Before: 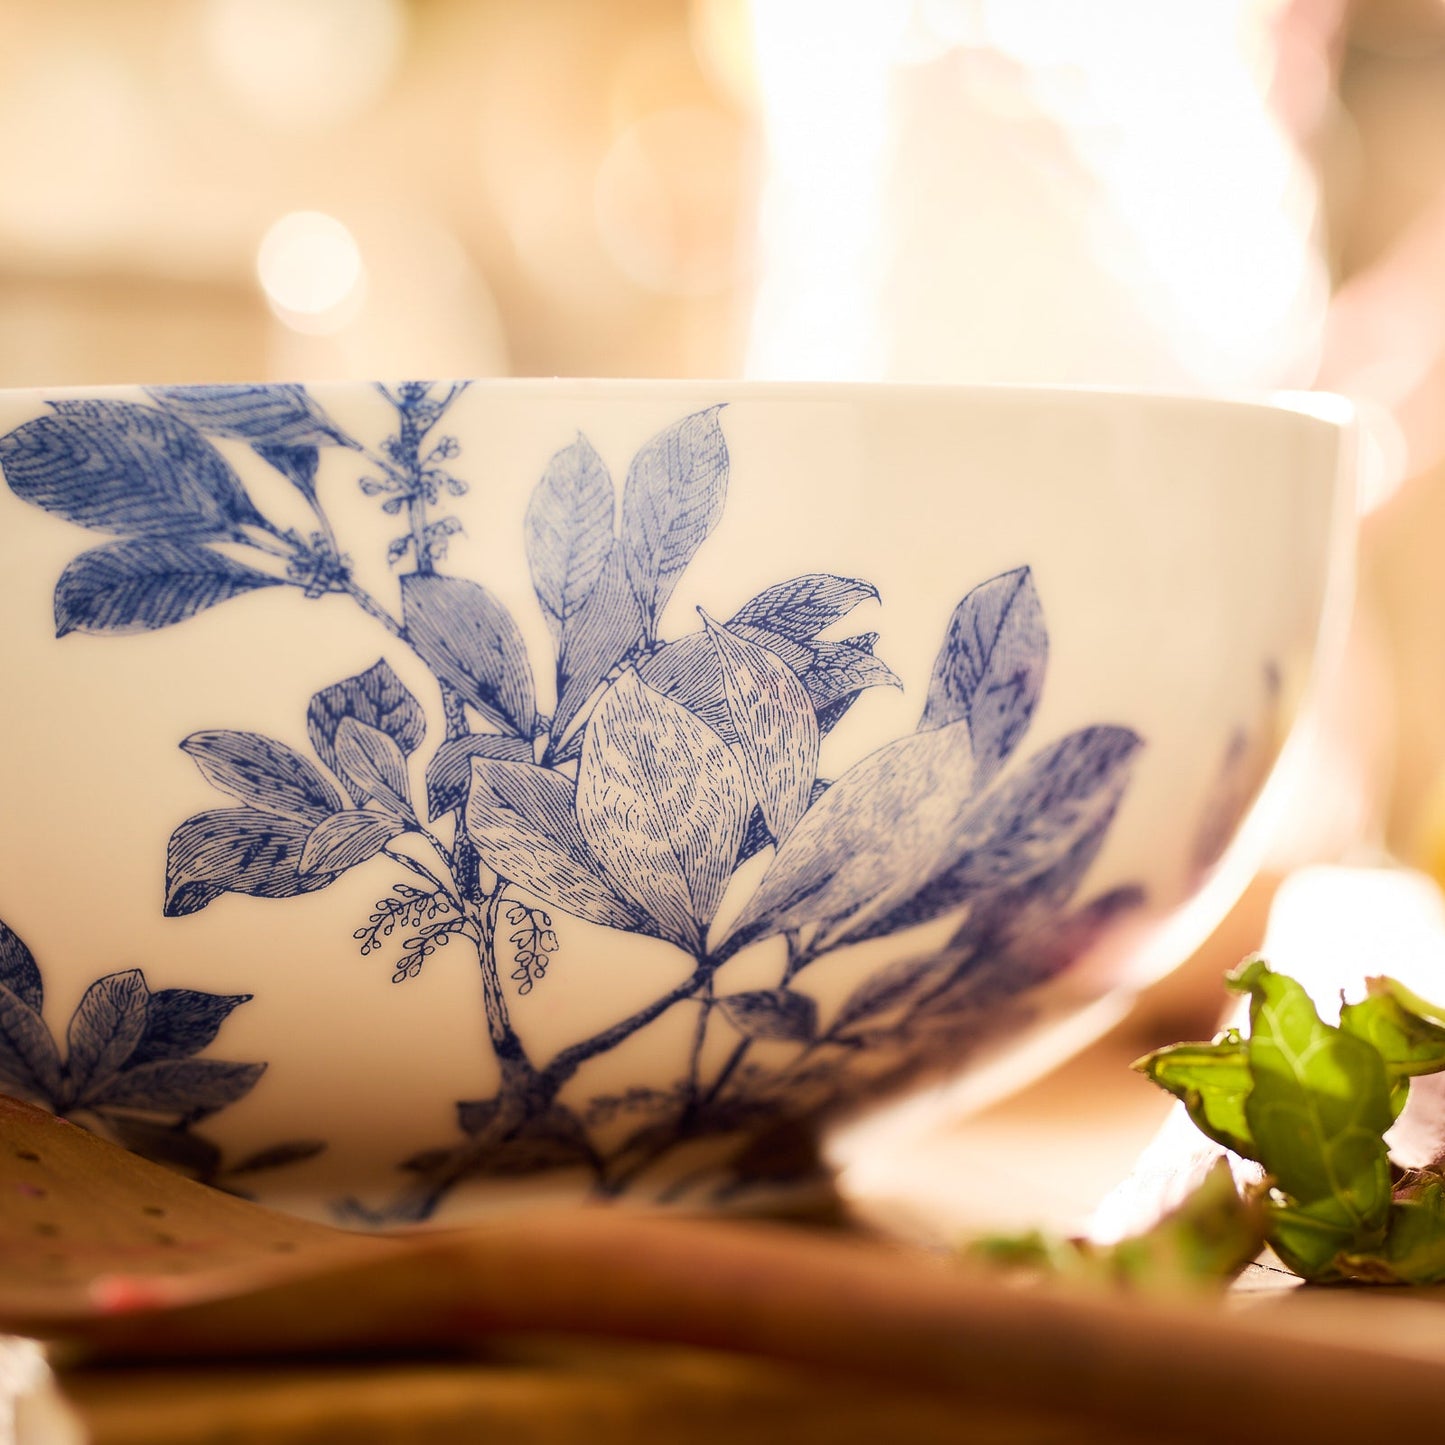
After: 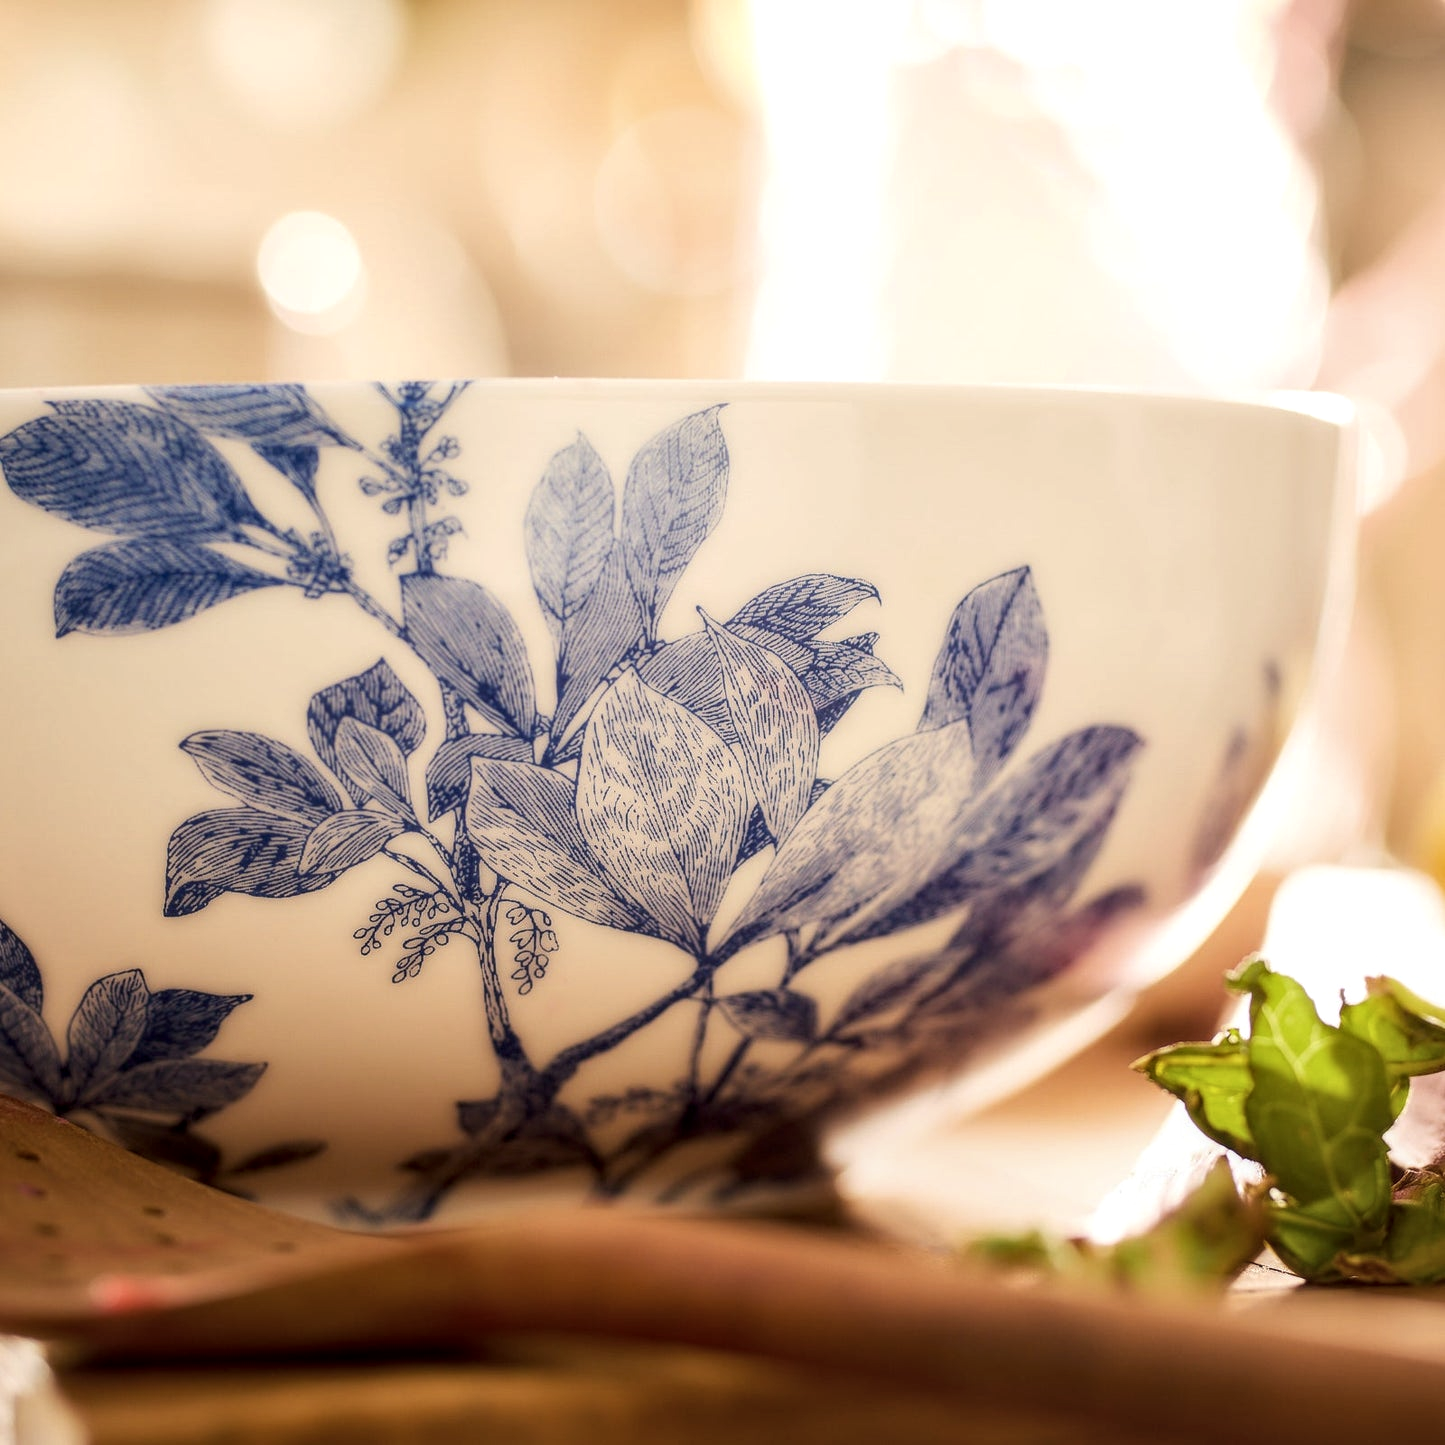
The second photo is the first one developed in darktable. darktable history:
color zones: curves: ch1 [(0, 0.469) (0.01, 0.469) (0.12, 0.446) (0.248, 0.469) (0.5, 0.5) (0.748, 0.5) (0.99, 0.469) (1, 0.469)]
exposure: compensate highlight preservation false
local contrast: on, module defaults
